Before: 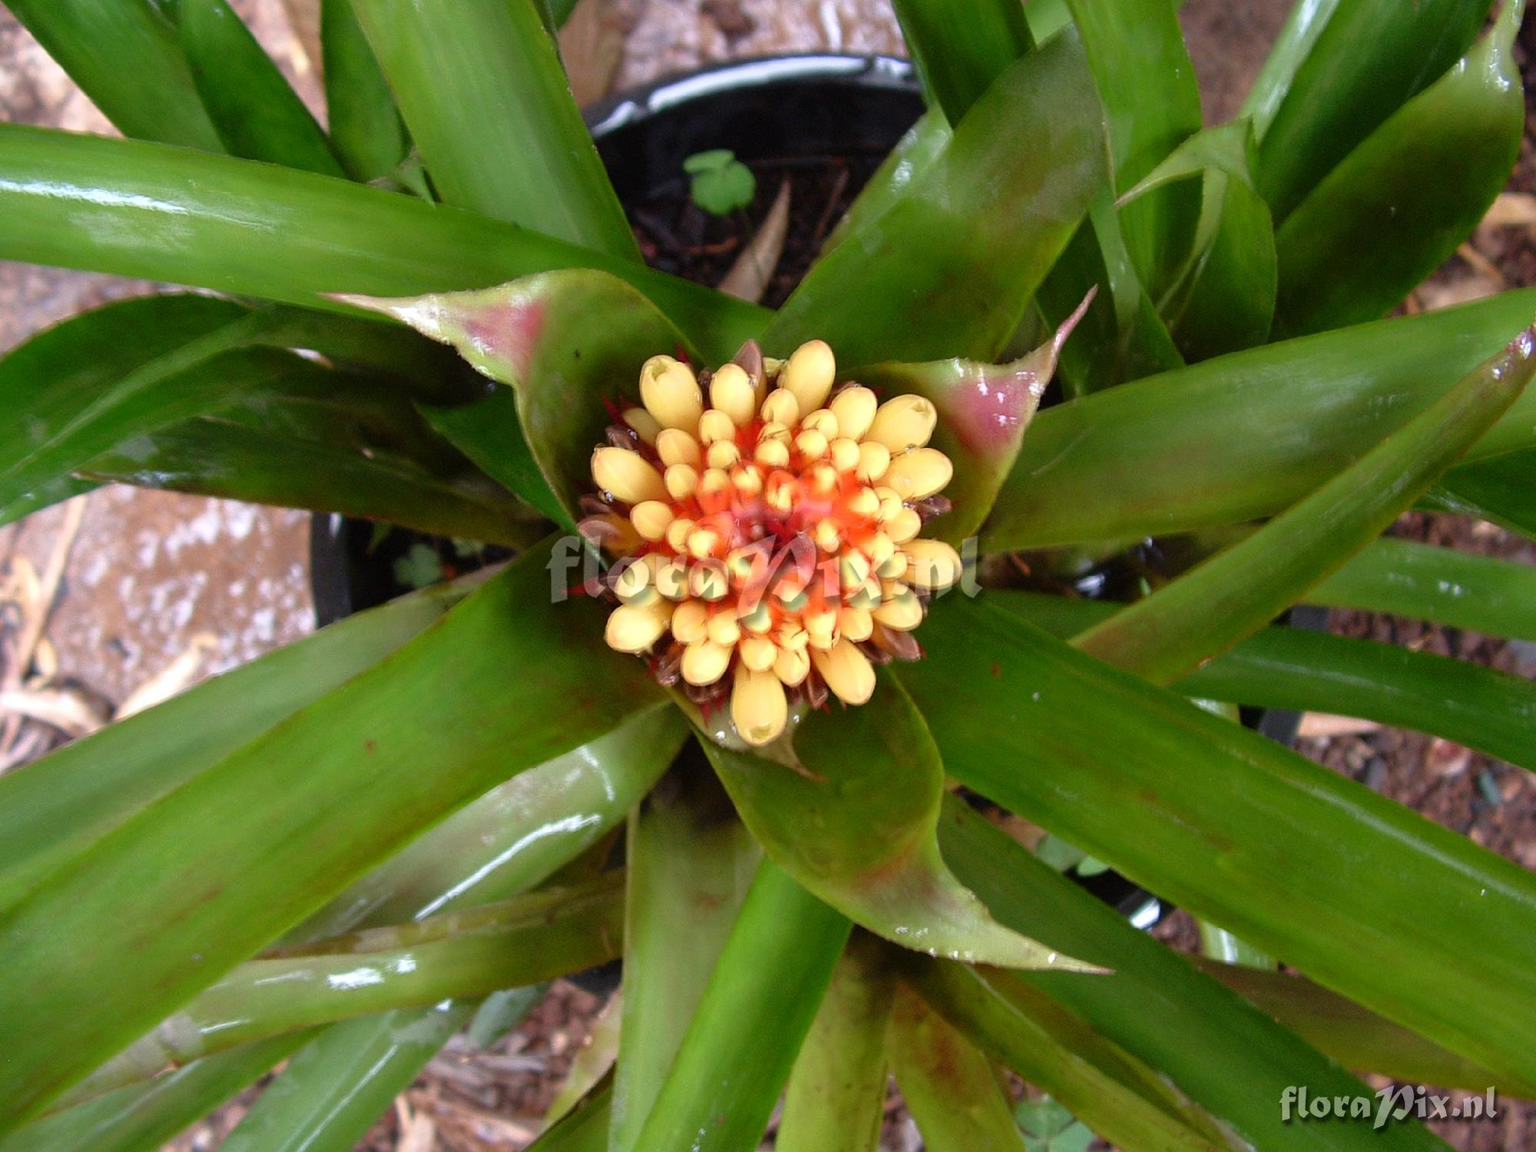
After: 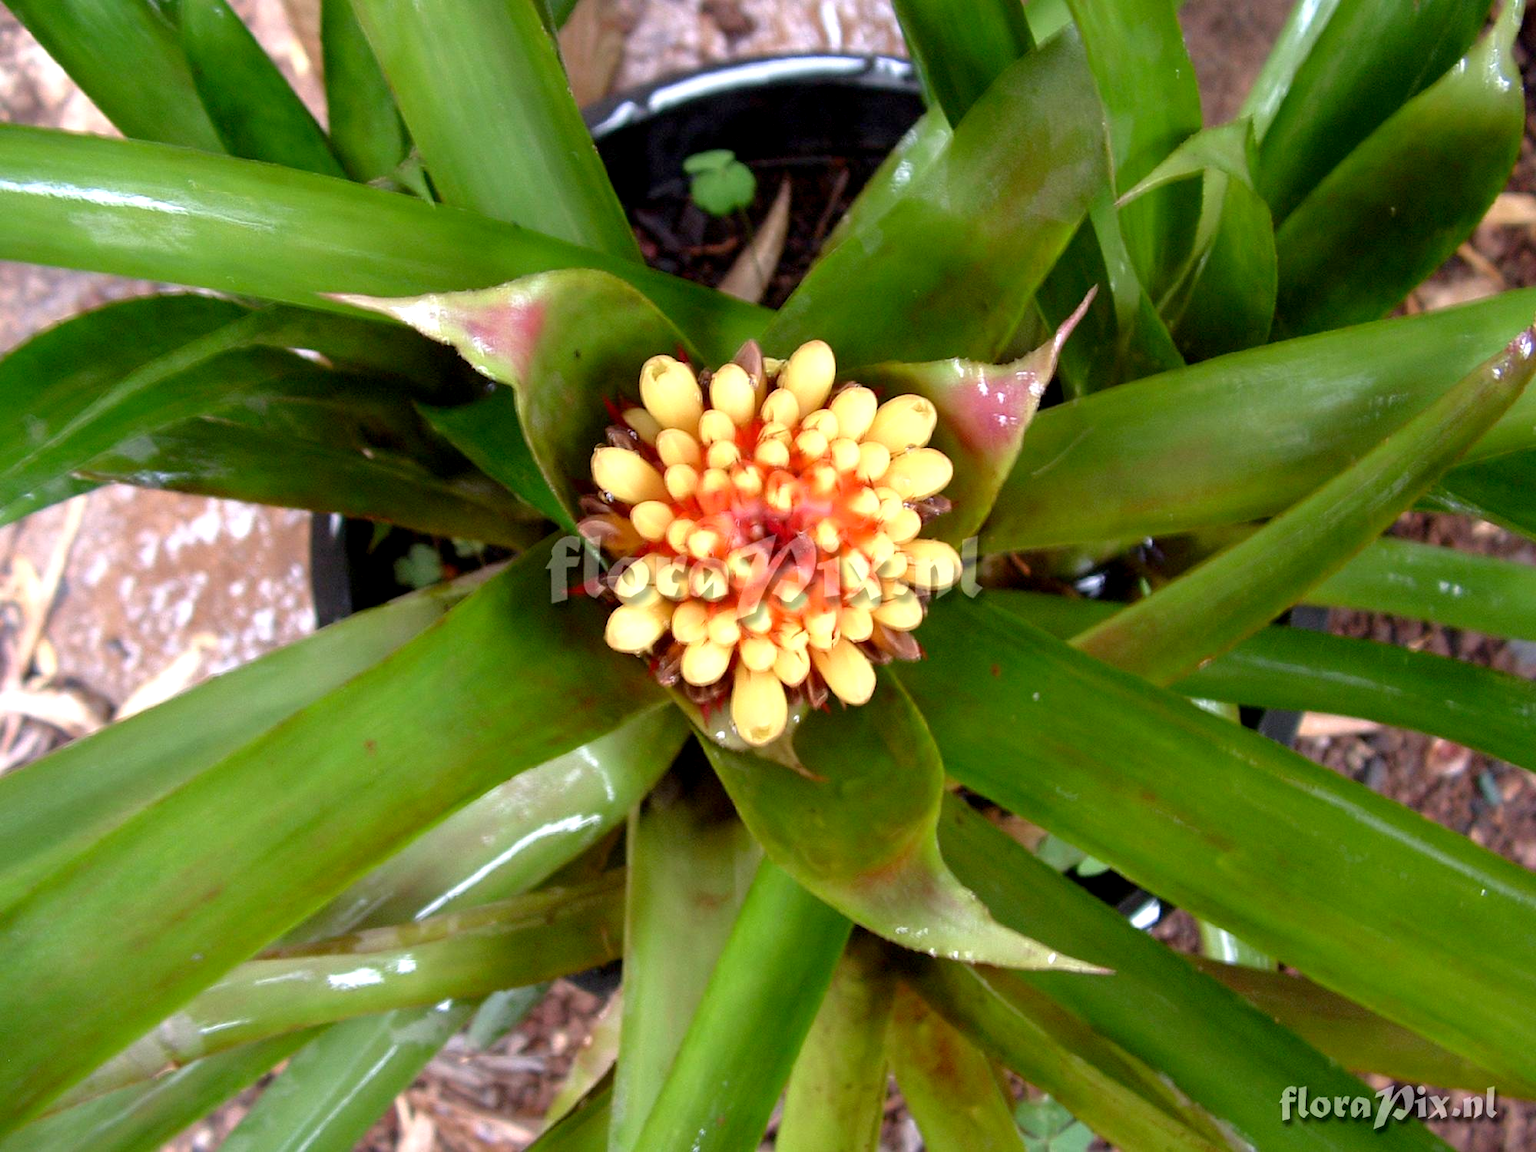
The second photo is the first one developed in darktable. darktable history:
exposure: black level correction 0.005, exposure 0.411 EV, compensate exposure bias true, compensate highlight preservation false
